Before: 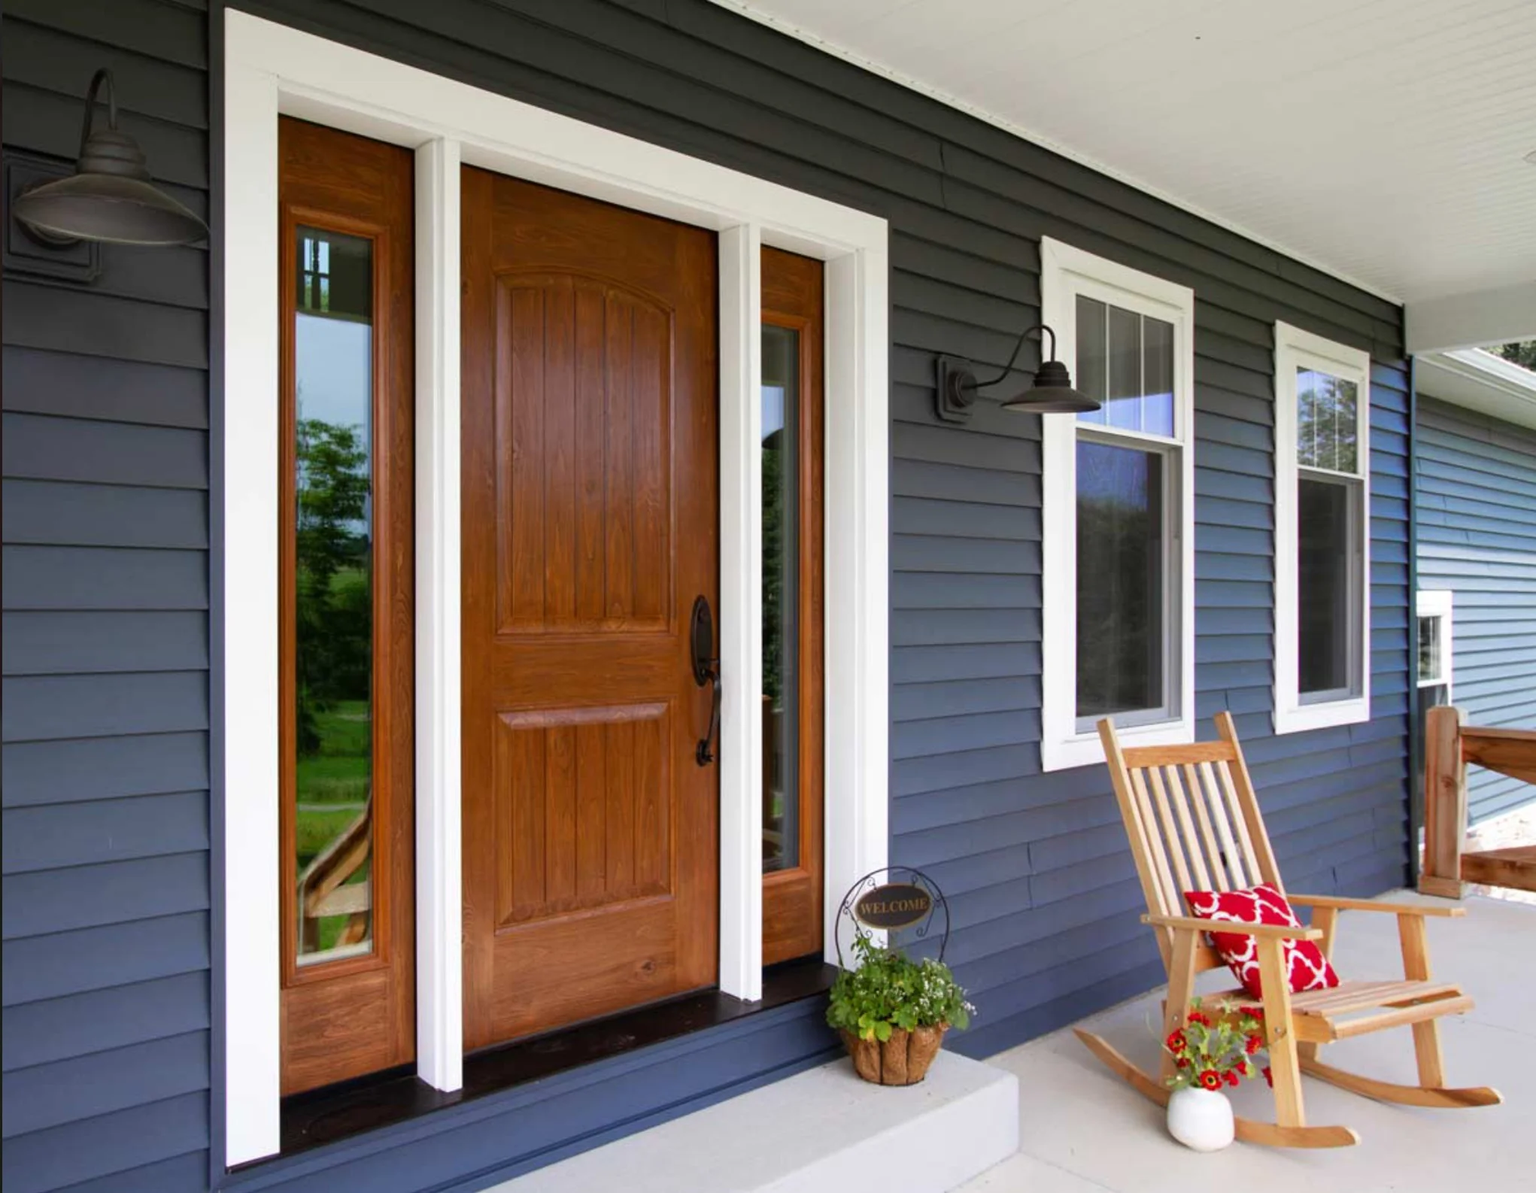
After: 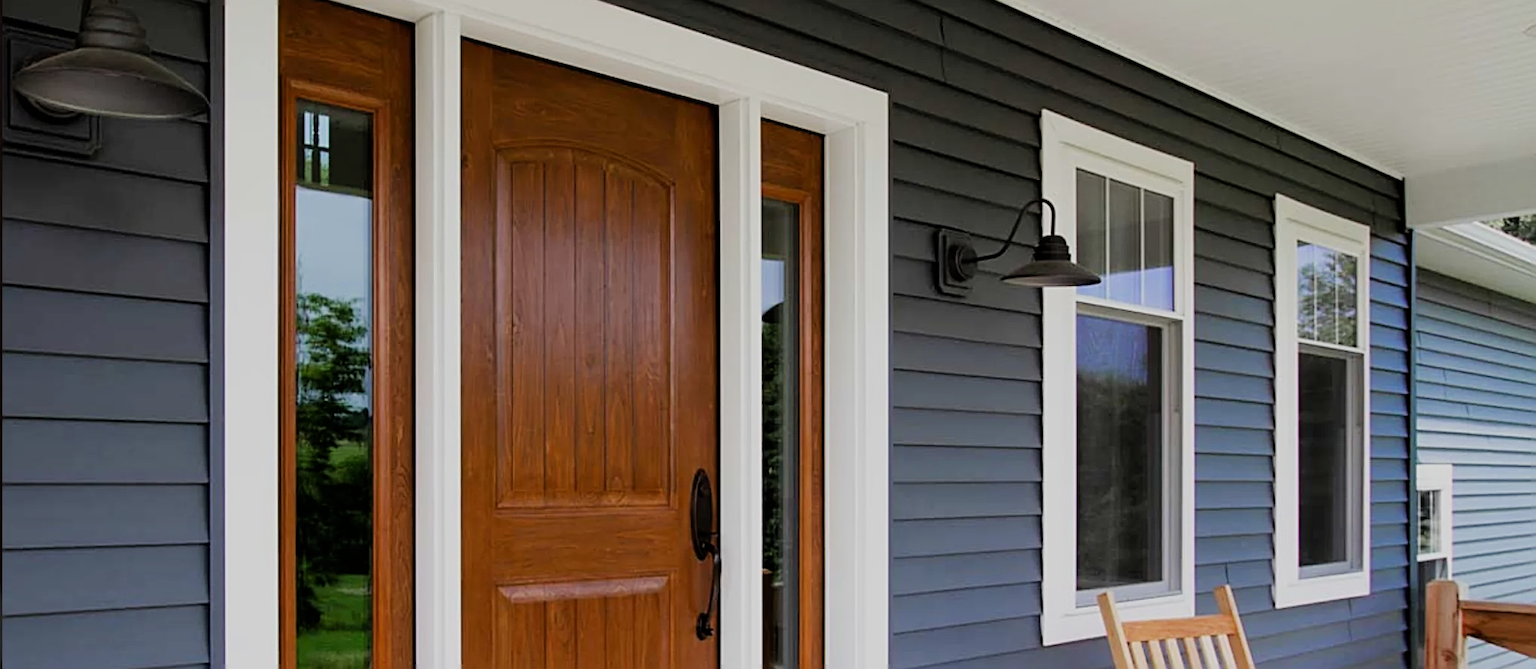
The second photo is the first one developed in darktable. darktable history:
filmic rgb: black relative exposure -6.68 EV, white relative exposure 4.56 EV, hardness 3.25
crop and rotate: top 10.605%, bottom 33.274%
sharpen: radius 2.543, amount 0.636
